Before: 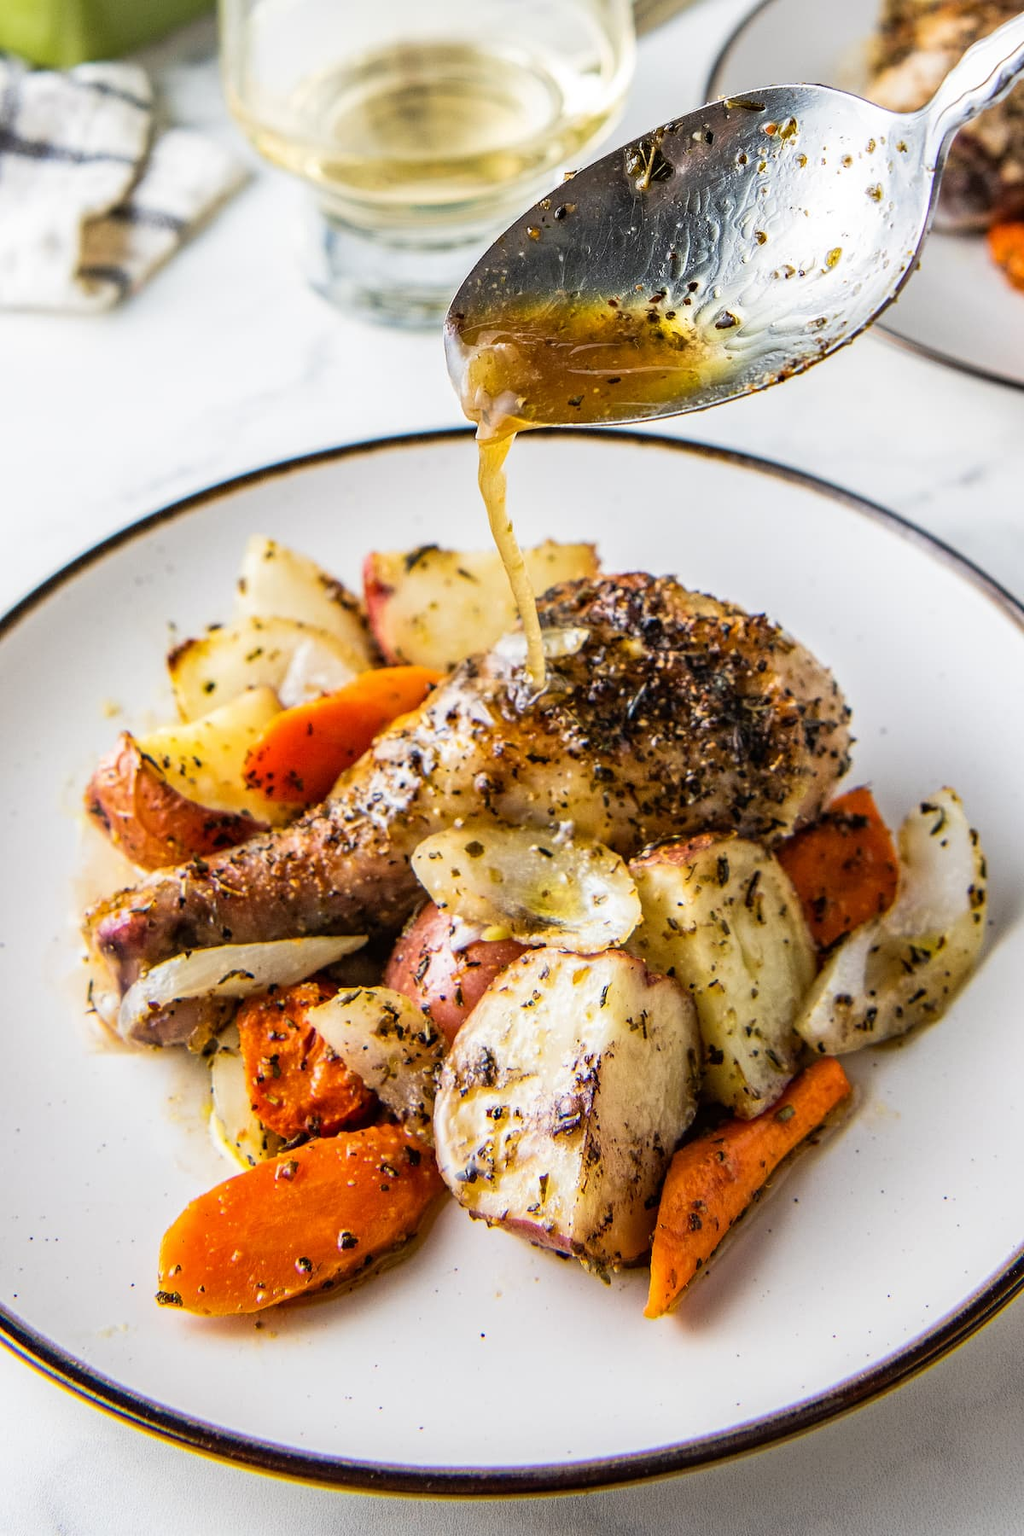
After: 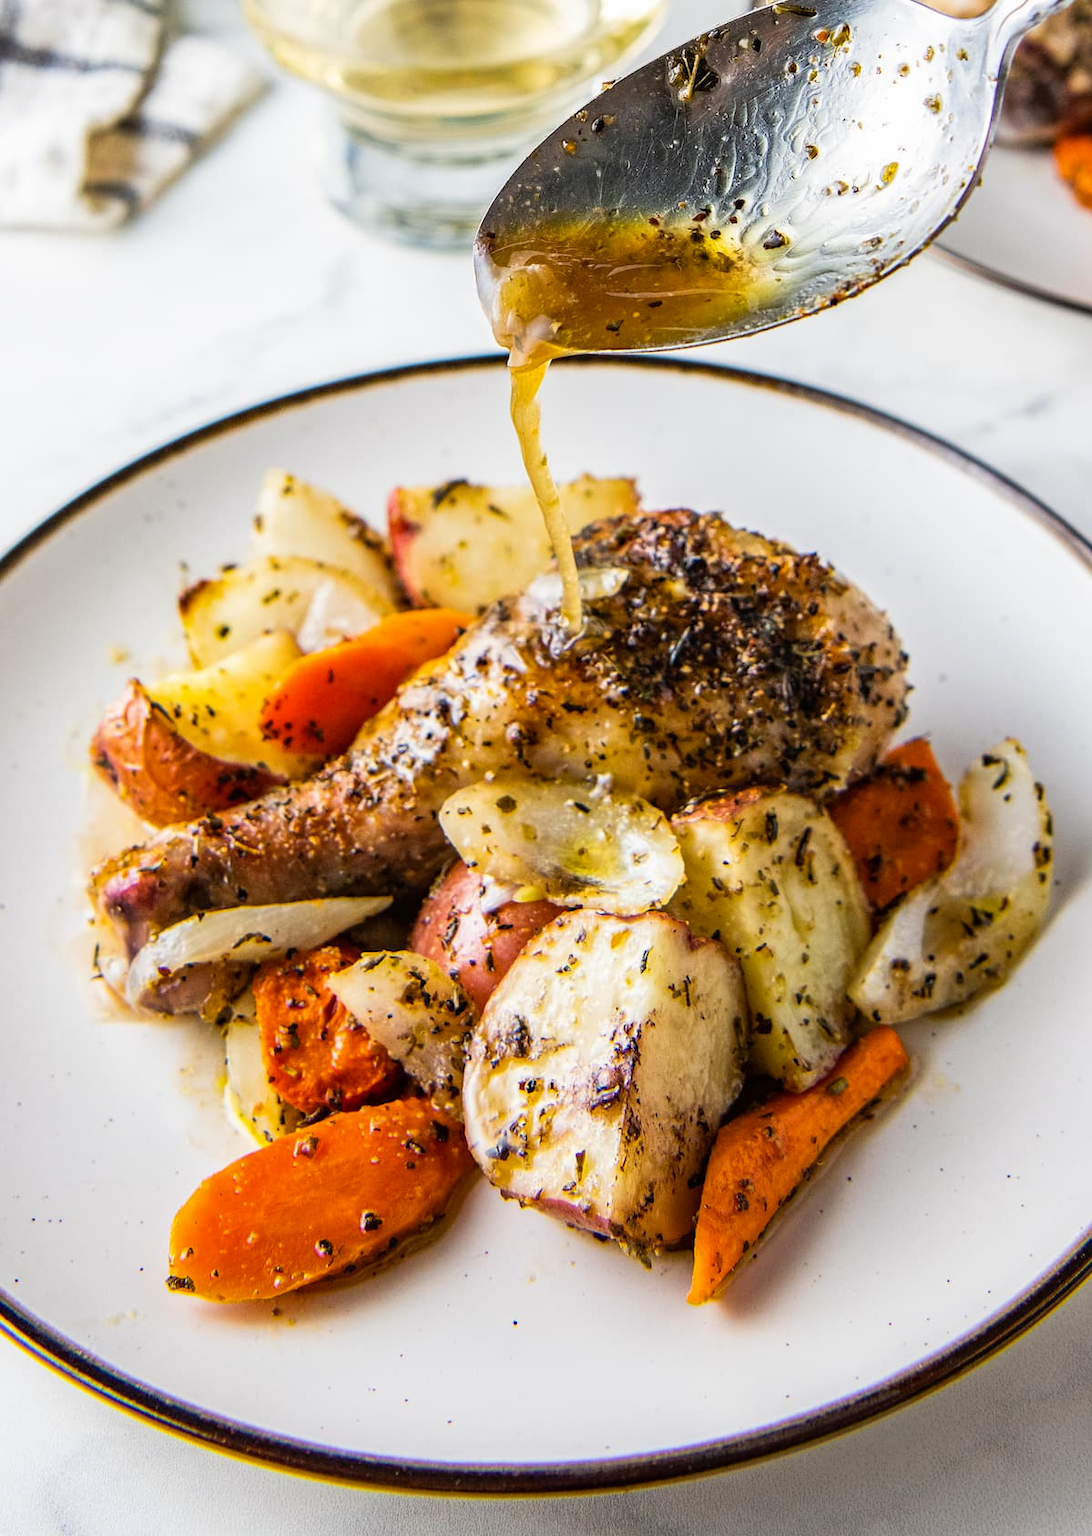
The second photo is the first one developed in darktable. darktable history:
white balance: emerald 1
crop and rotate: top 6.25%
color balance rgb: perceptual saturation grading › global saturation 10%
